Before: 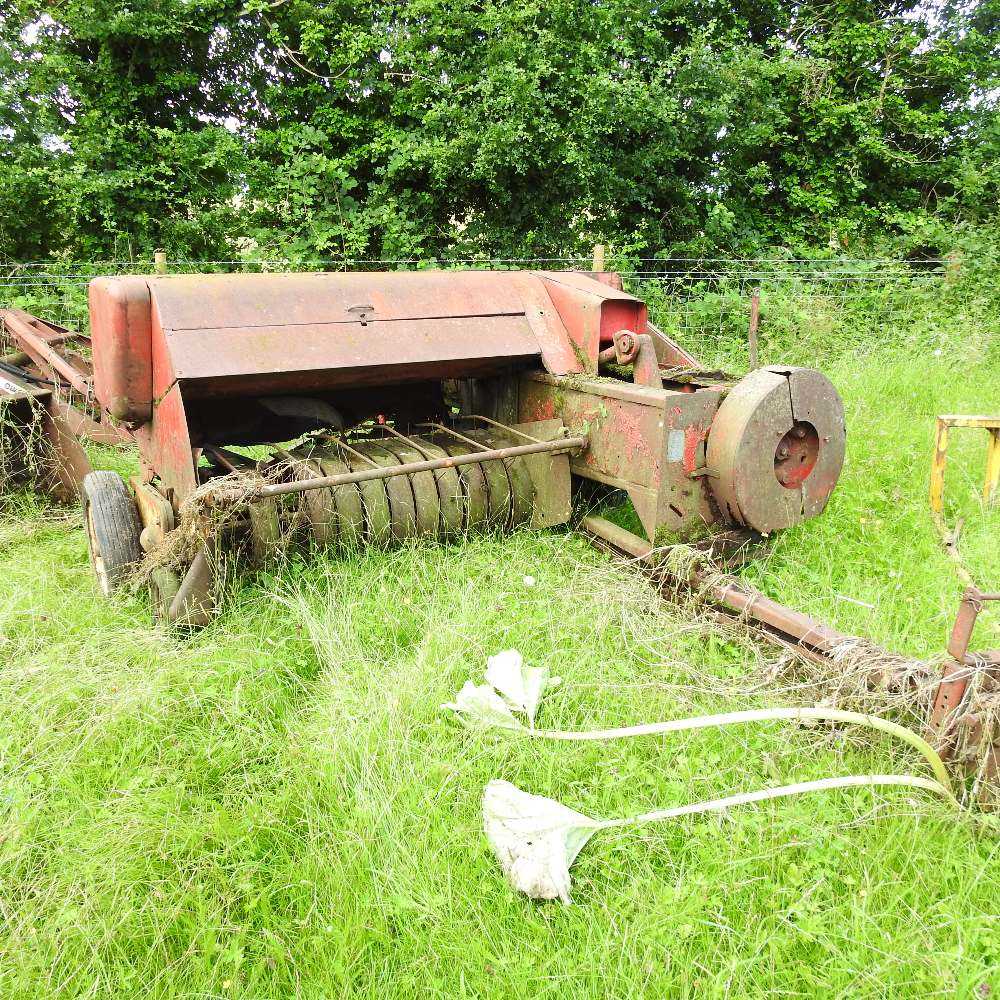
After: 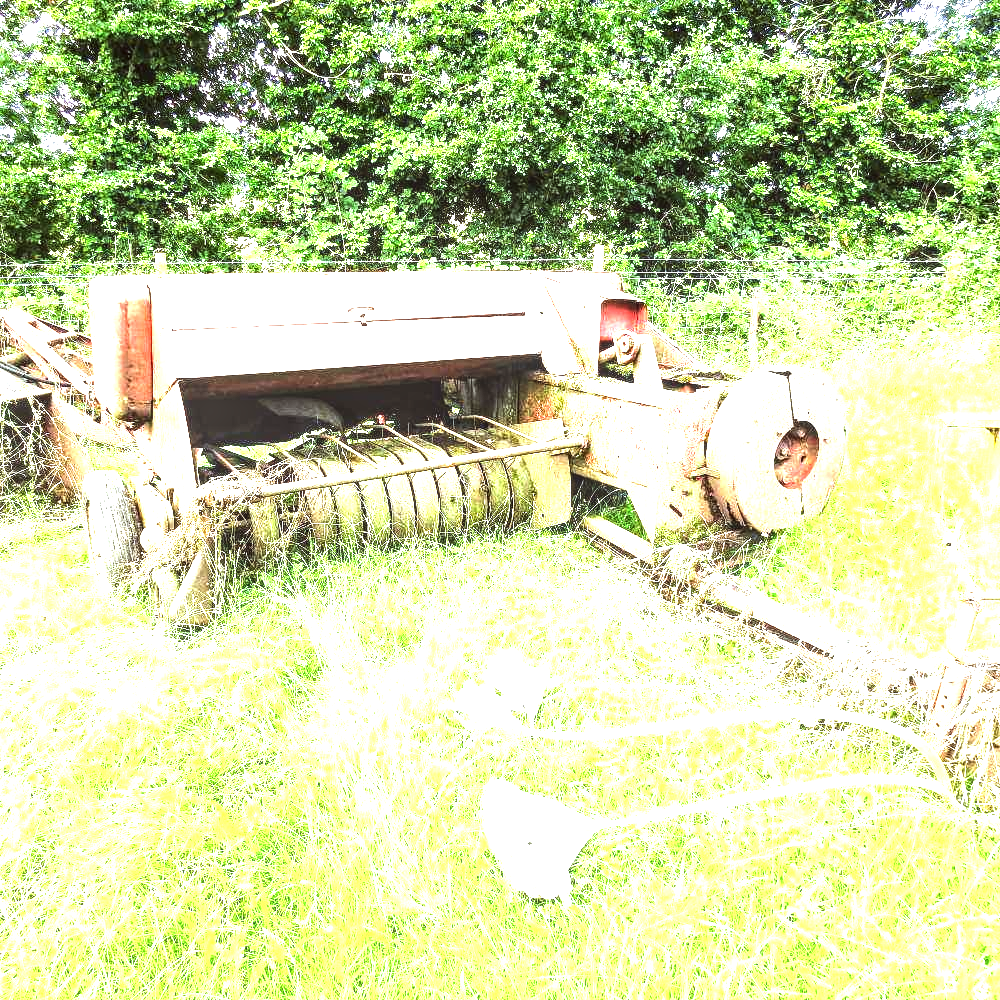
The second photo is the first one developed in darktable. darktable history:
exposure: black level correction 0, exposure 1.1 EV, compensate exposure bias true, compensate highlight preservation false
color correction: highlights a* -2.73, highlights b* -2.09, shadows a* 2.41, shadows b* 2.73
tone equalizer: -8 EV -1.08 EV, -7 EV -1.01 EV, -6 EV -0.867 EV, -5 EV -0.578 EV, -3 EV 0.578 EV, -2 EV 0.867 EV, -1 EV 1.01 EV, +0 EV 1.08 EV, edges refinement/feathering 500, mask exposure compensation -1.57 EV, preserve details no
local contrast: highlights 25%, detail 150%
